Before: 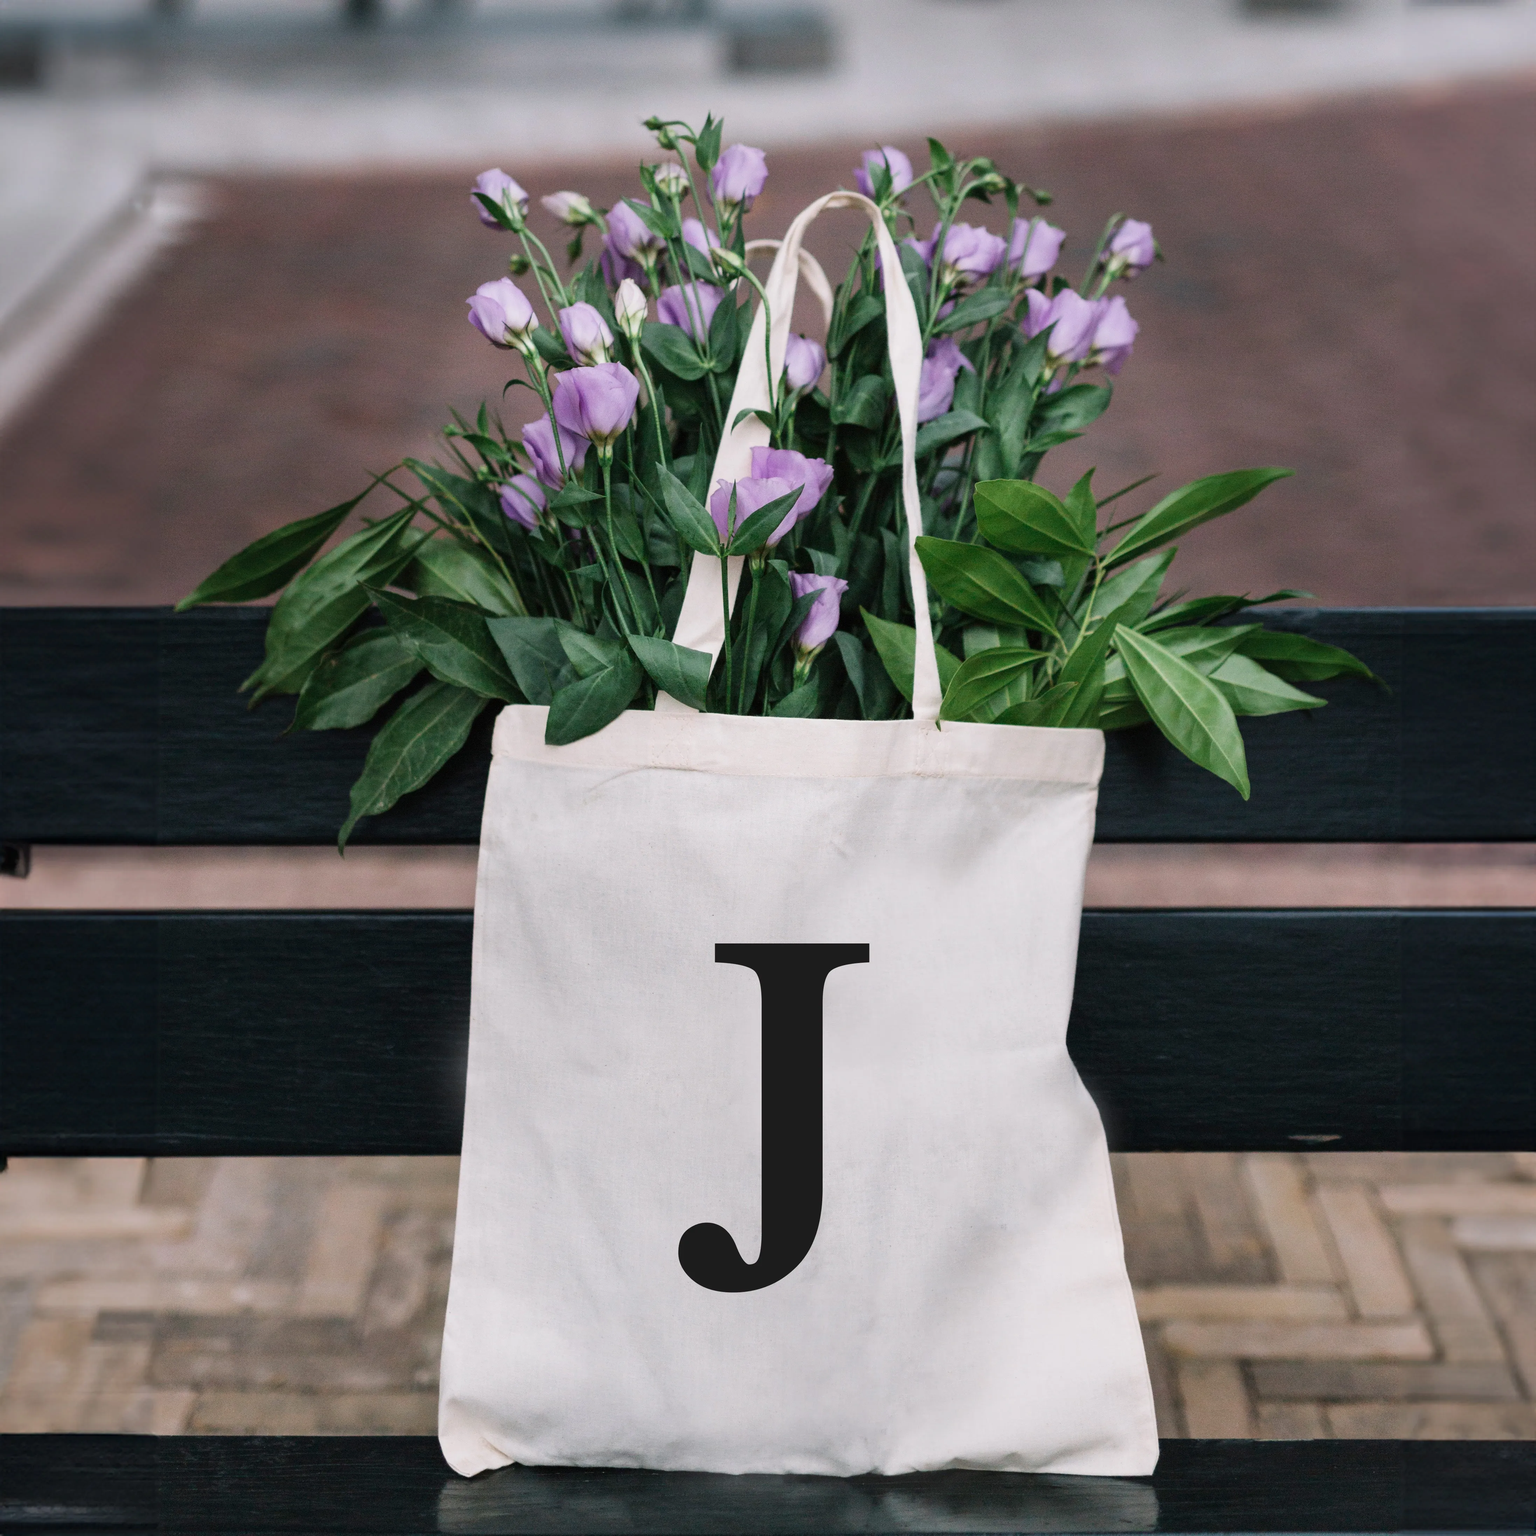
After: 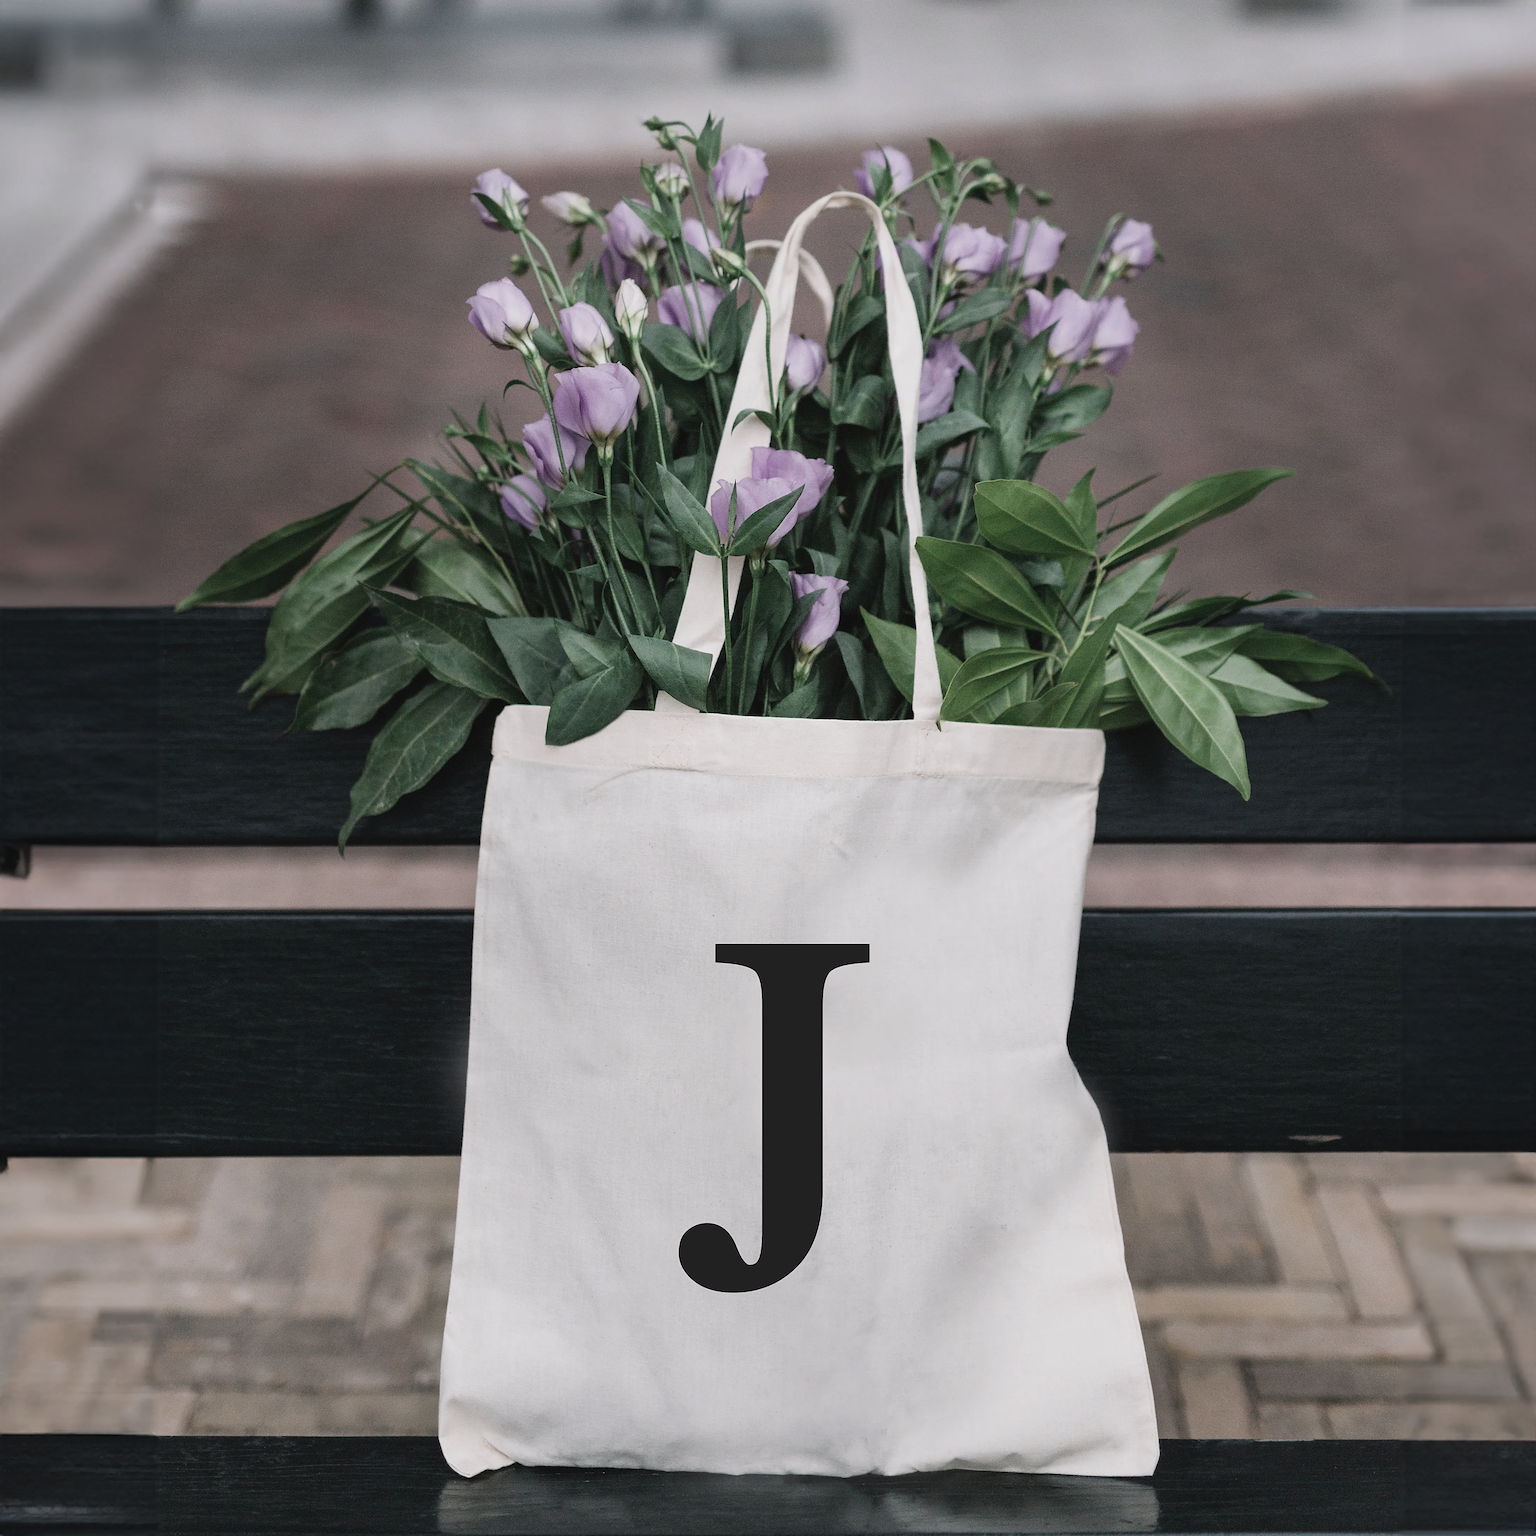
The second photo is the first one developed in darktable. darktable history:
sharpen: on, module defaults
contrast brightness saturation: contrast -0.061, saturation -0.391
